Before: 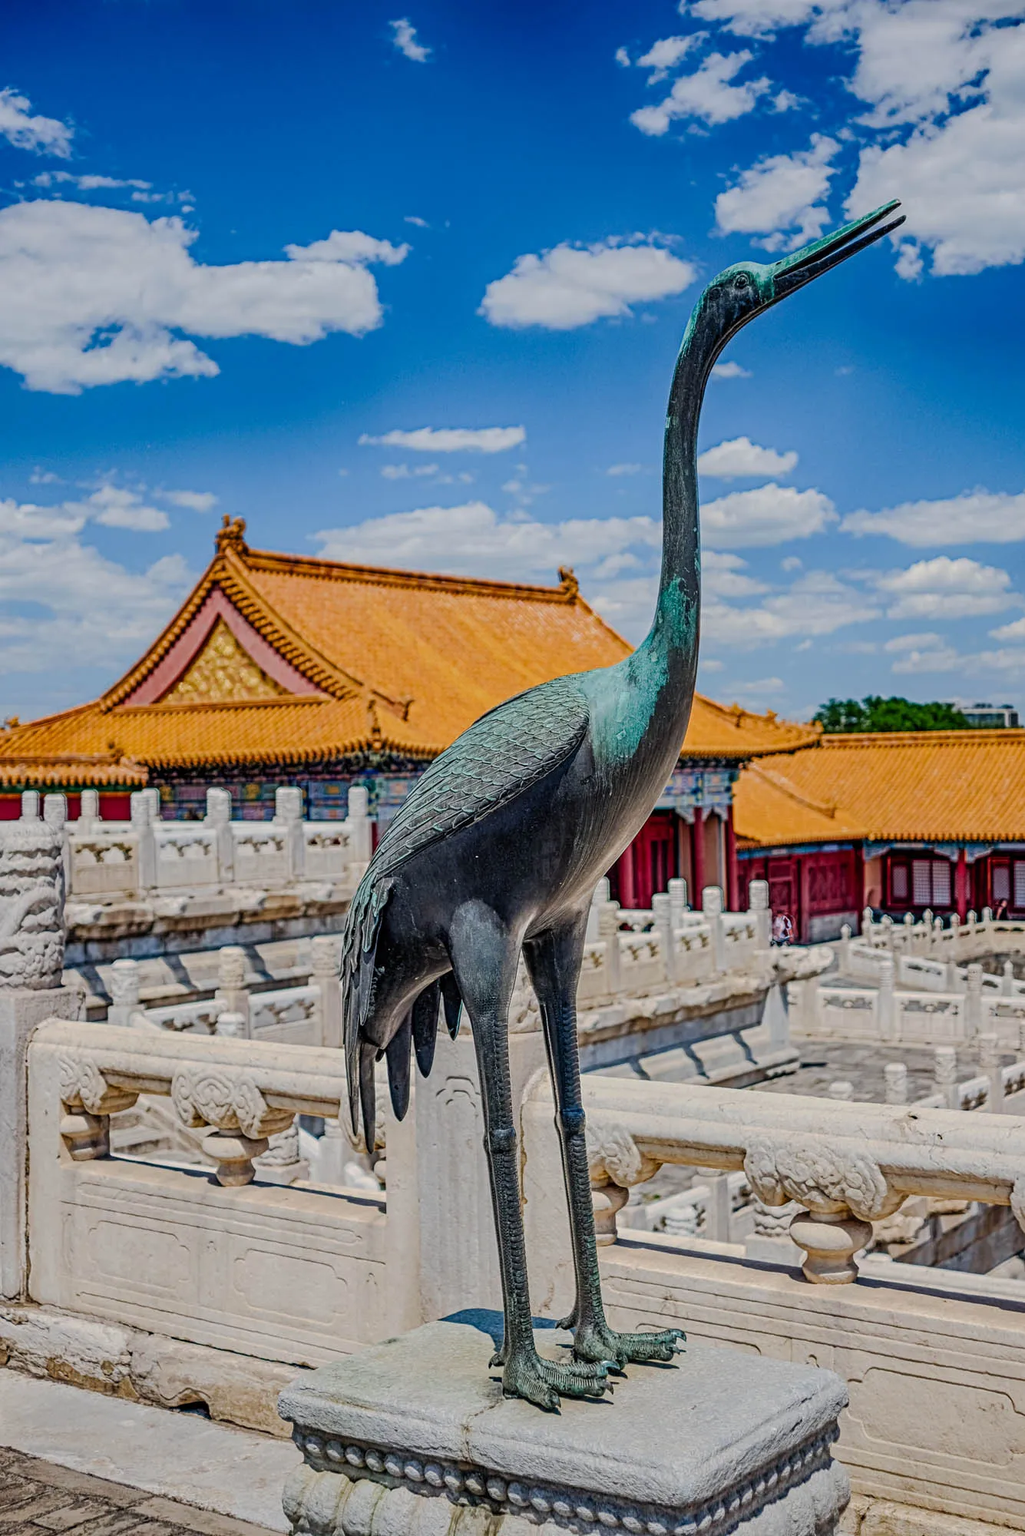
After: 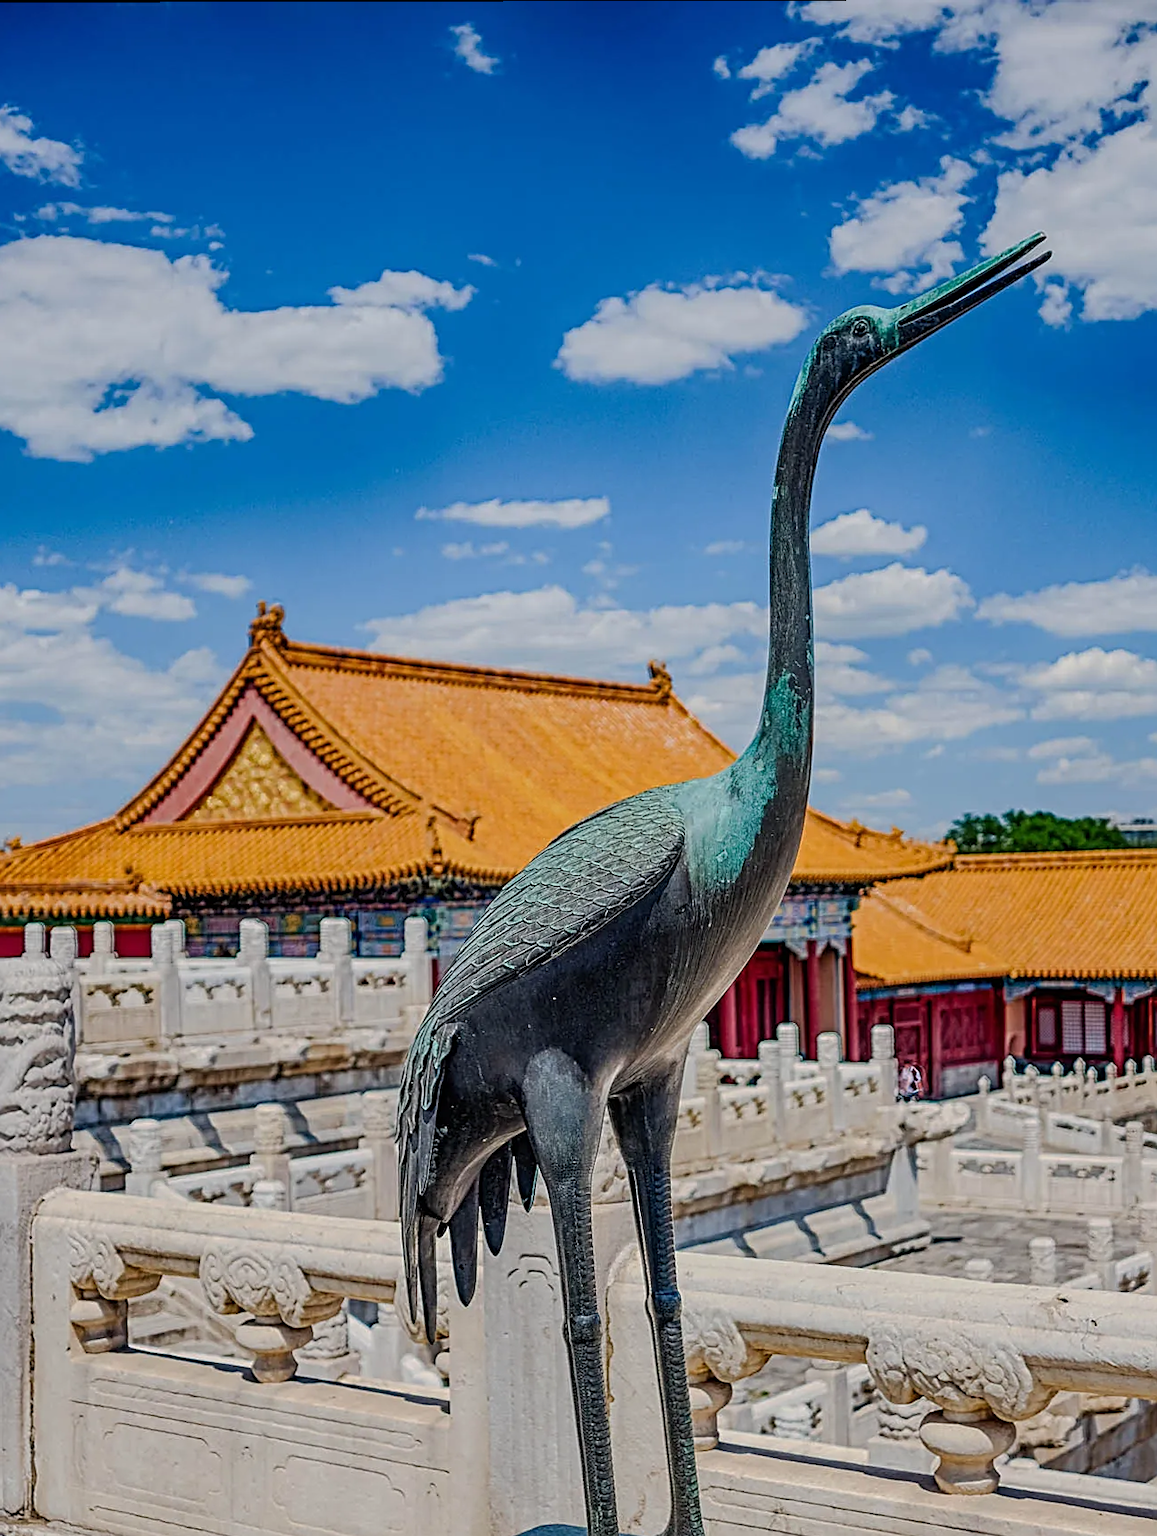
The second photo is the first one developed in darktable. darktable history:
sharpen: on, module defaults
crop and rotate: angle 0.149°, left 0.334%, right 2.985%, bottom 14.17%
